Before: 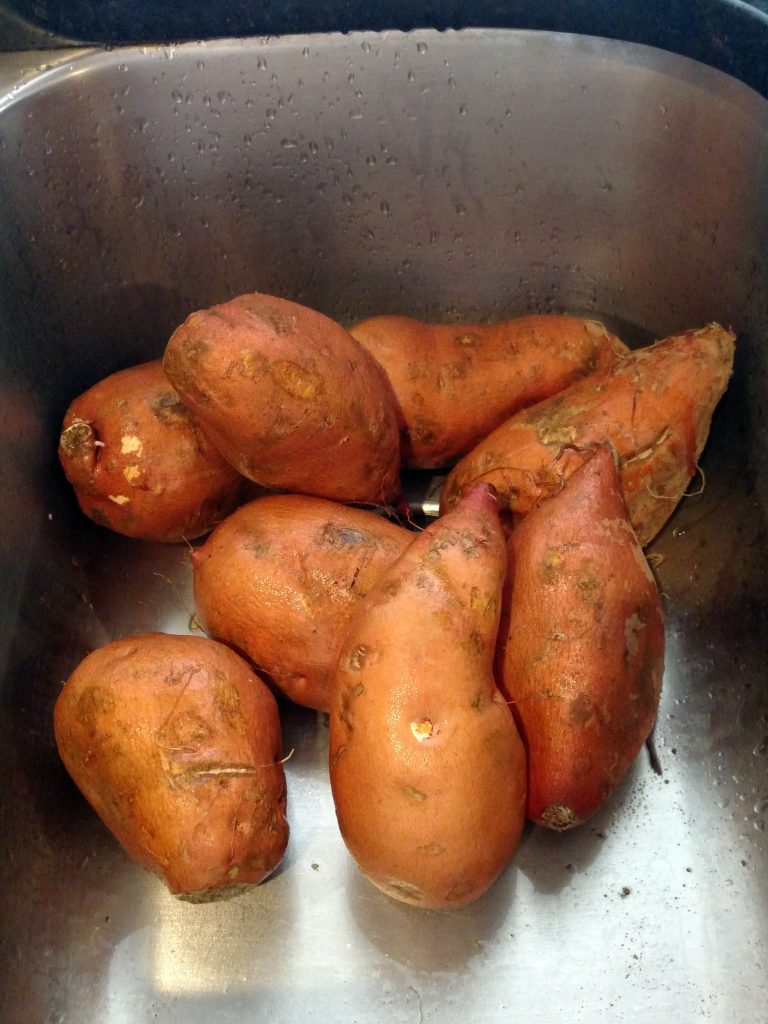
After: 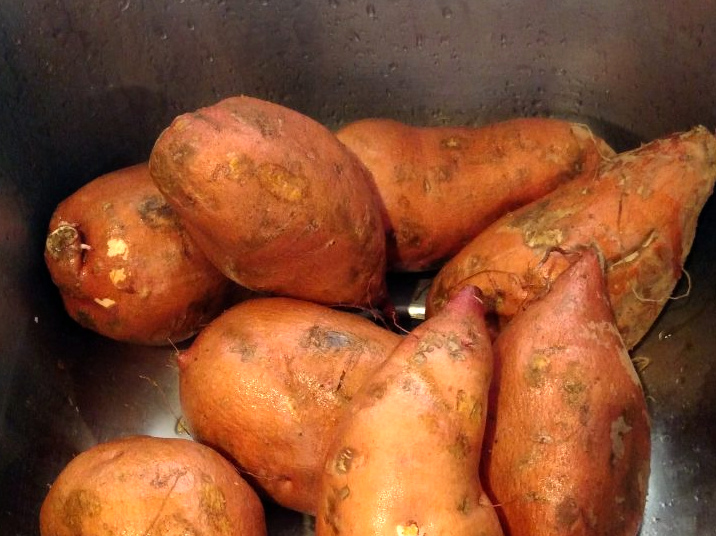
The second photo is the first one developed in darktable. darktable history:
crop: left 1.84%, top 19.248%, right 4.914%, bottom 28.404%
tone equalizer: -8 EV -0.383 EV, -7 EV -0.355 EV, -6 EV -0.316 EV, -5 EV -0.248 EV, -3 EV 0.21 EV, -2 EV 0.317 EV, -1 EV 0.377 EV, +0 EV 0.433 EV
